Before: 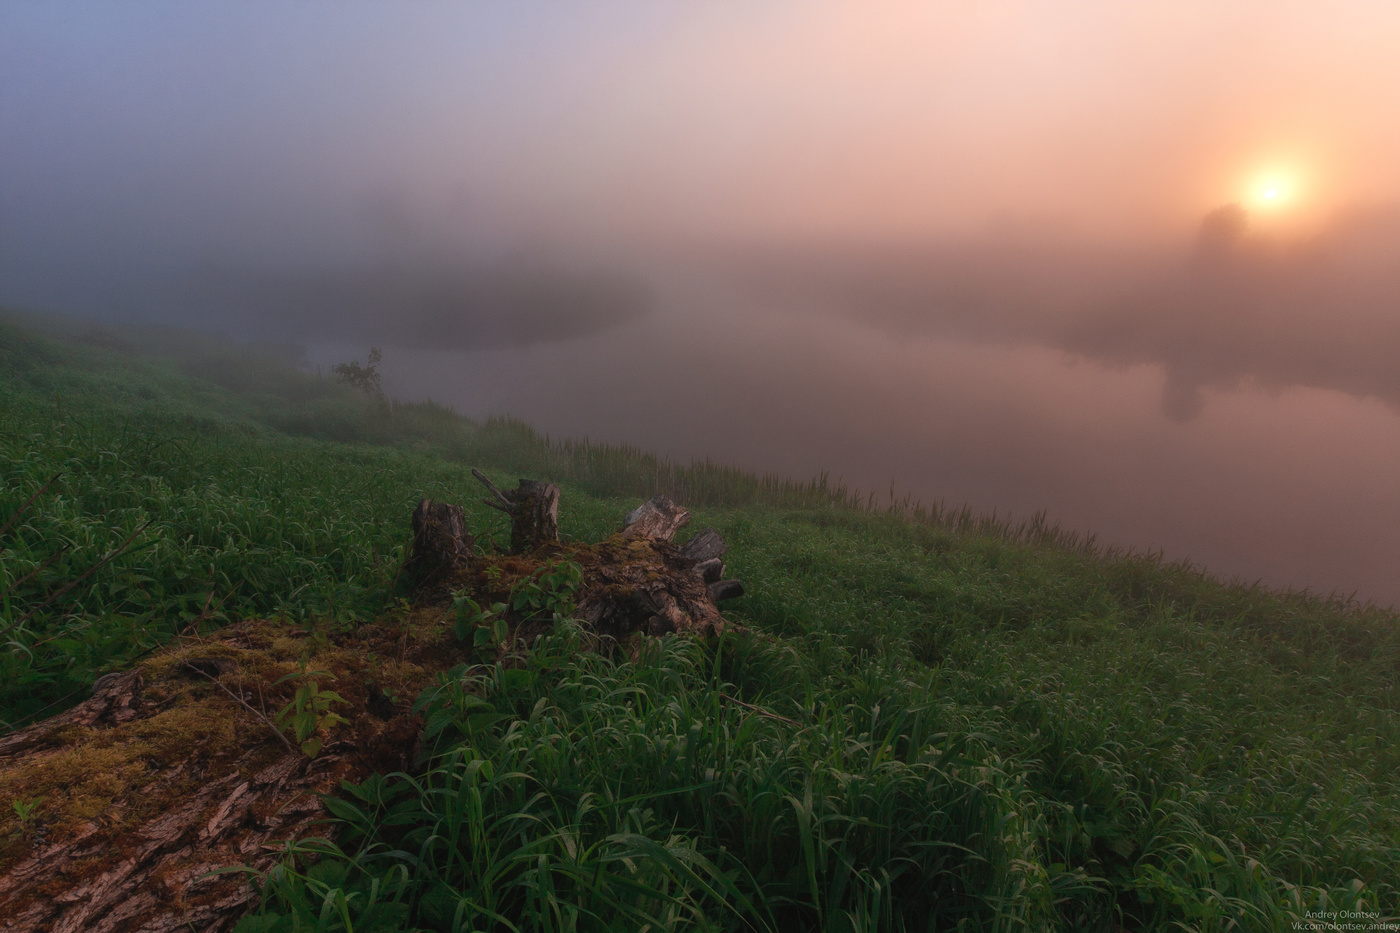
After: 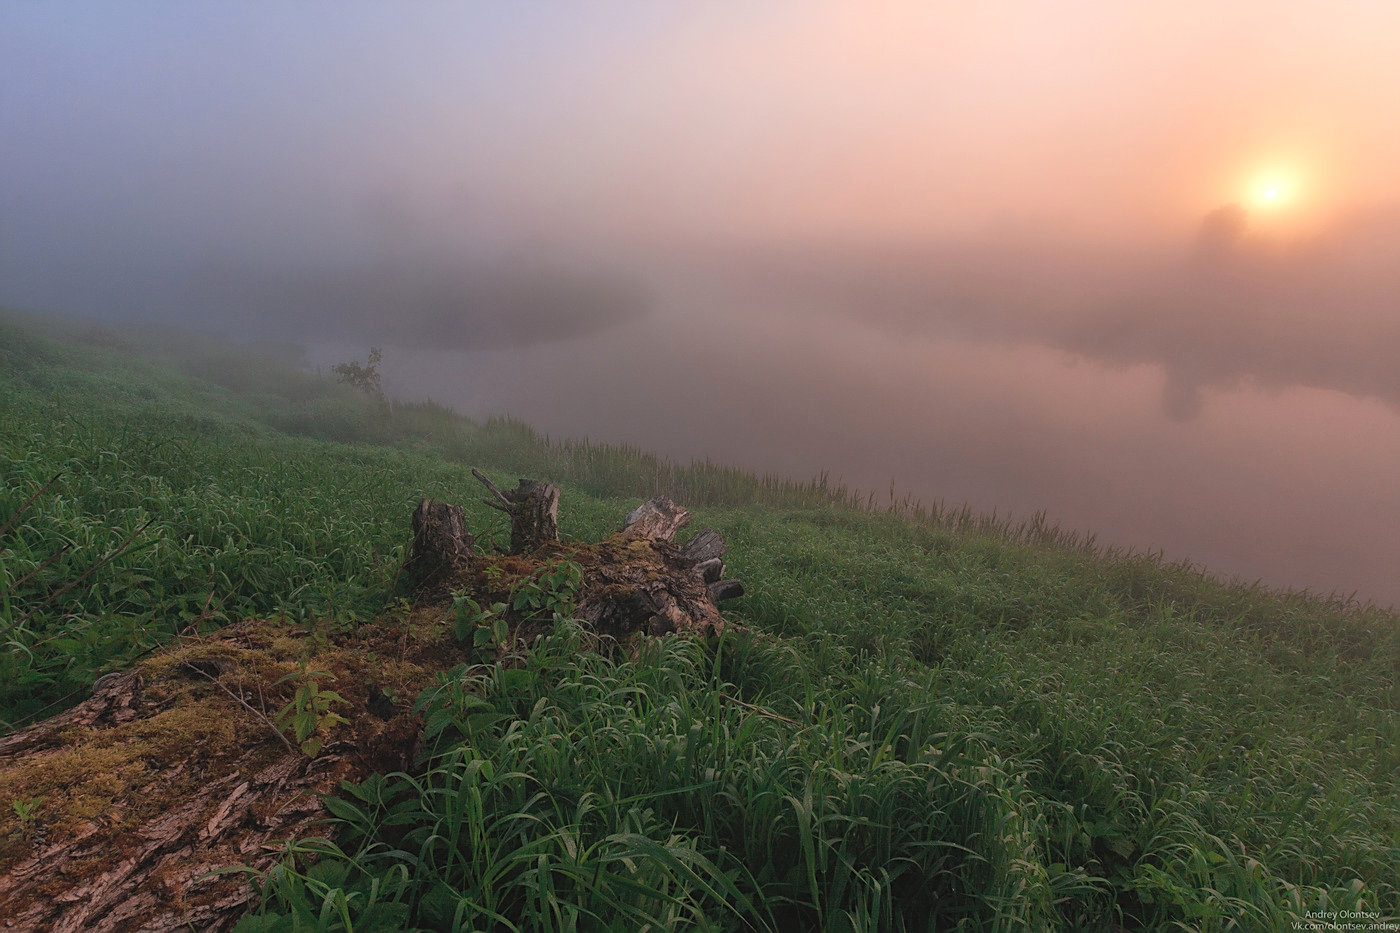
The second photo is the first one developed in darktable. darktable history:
sharpen: on, module defaults
contrast brightness saturation: brightness 0.13
